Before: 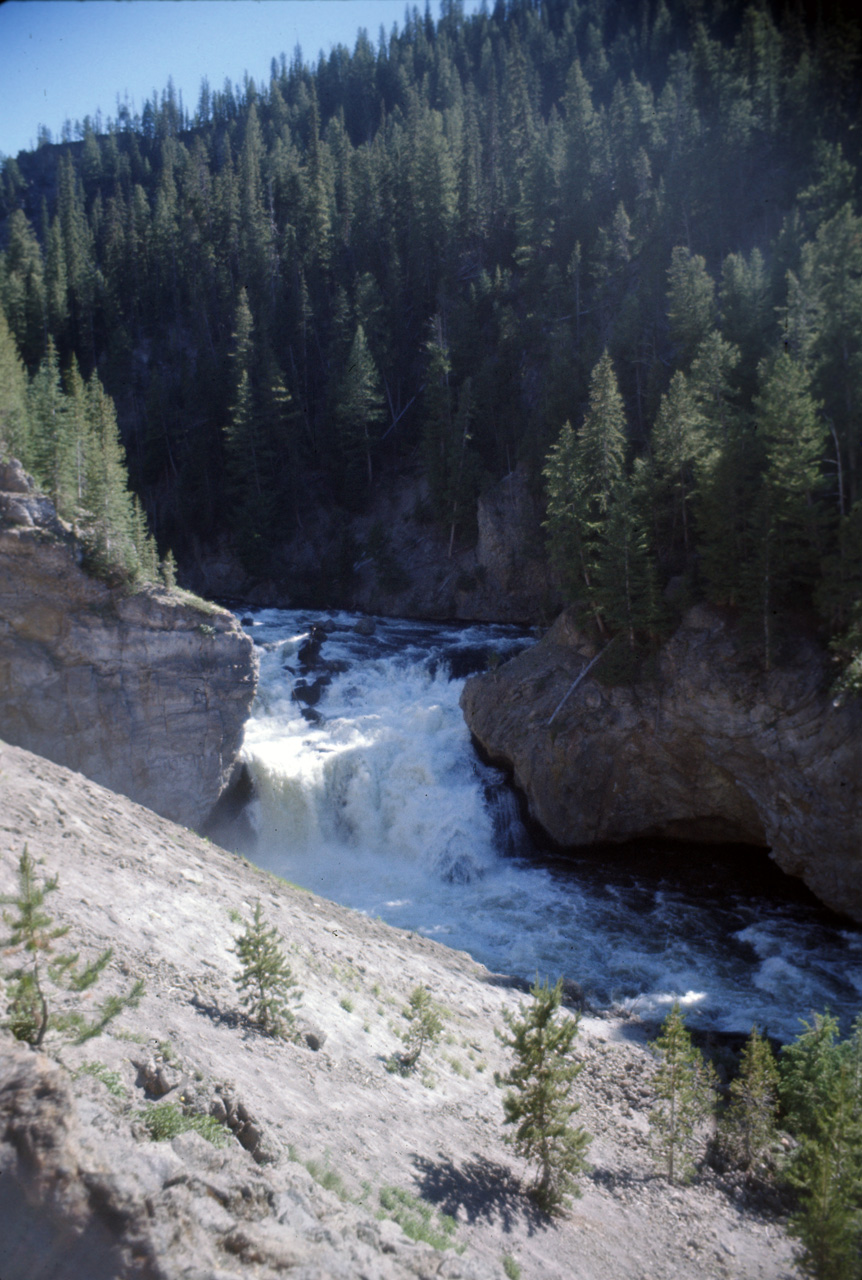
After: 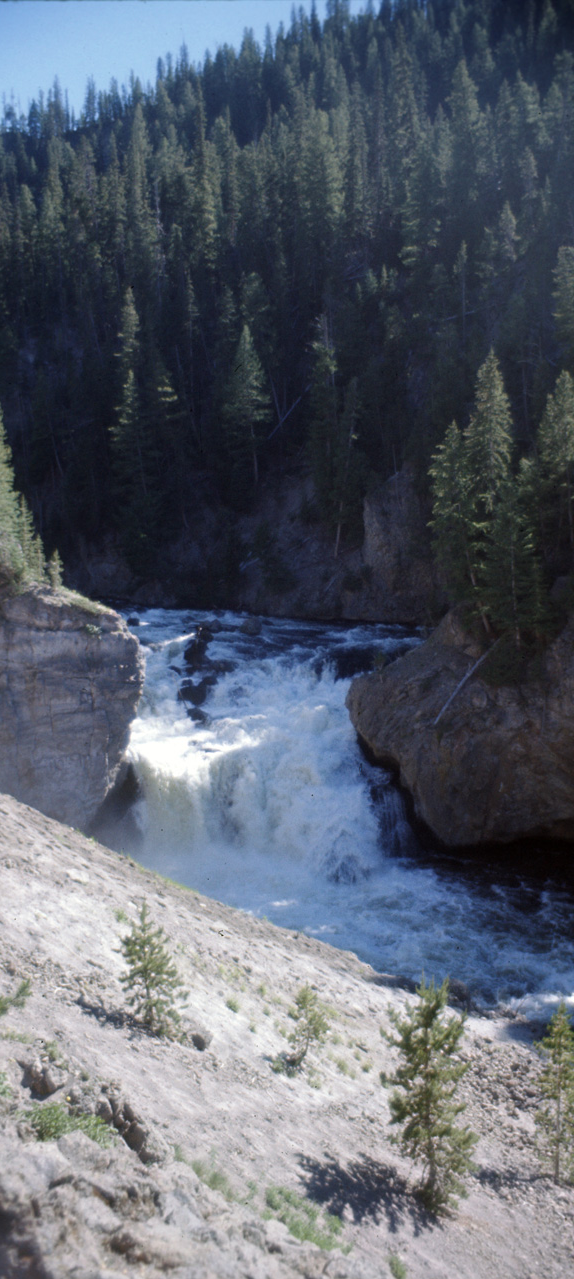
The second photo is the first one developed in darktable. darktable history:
crop and rotate: left 13.363%, right 20.022%
